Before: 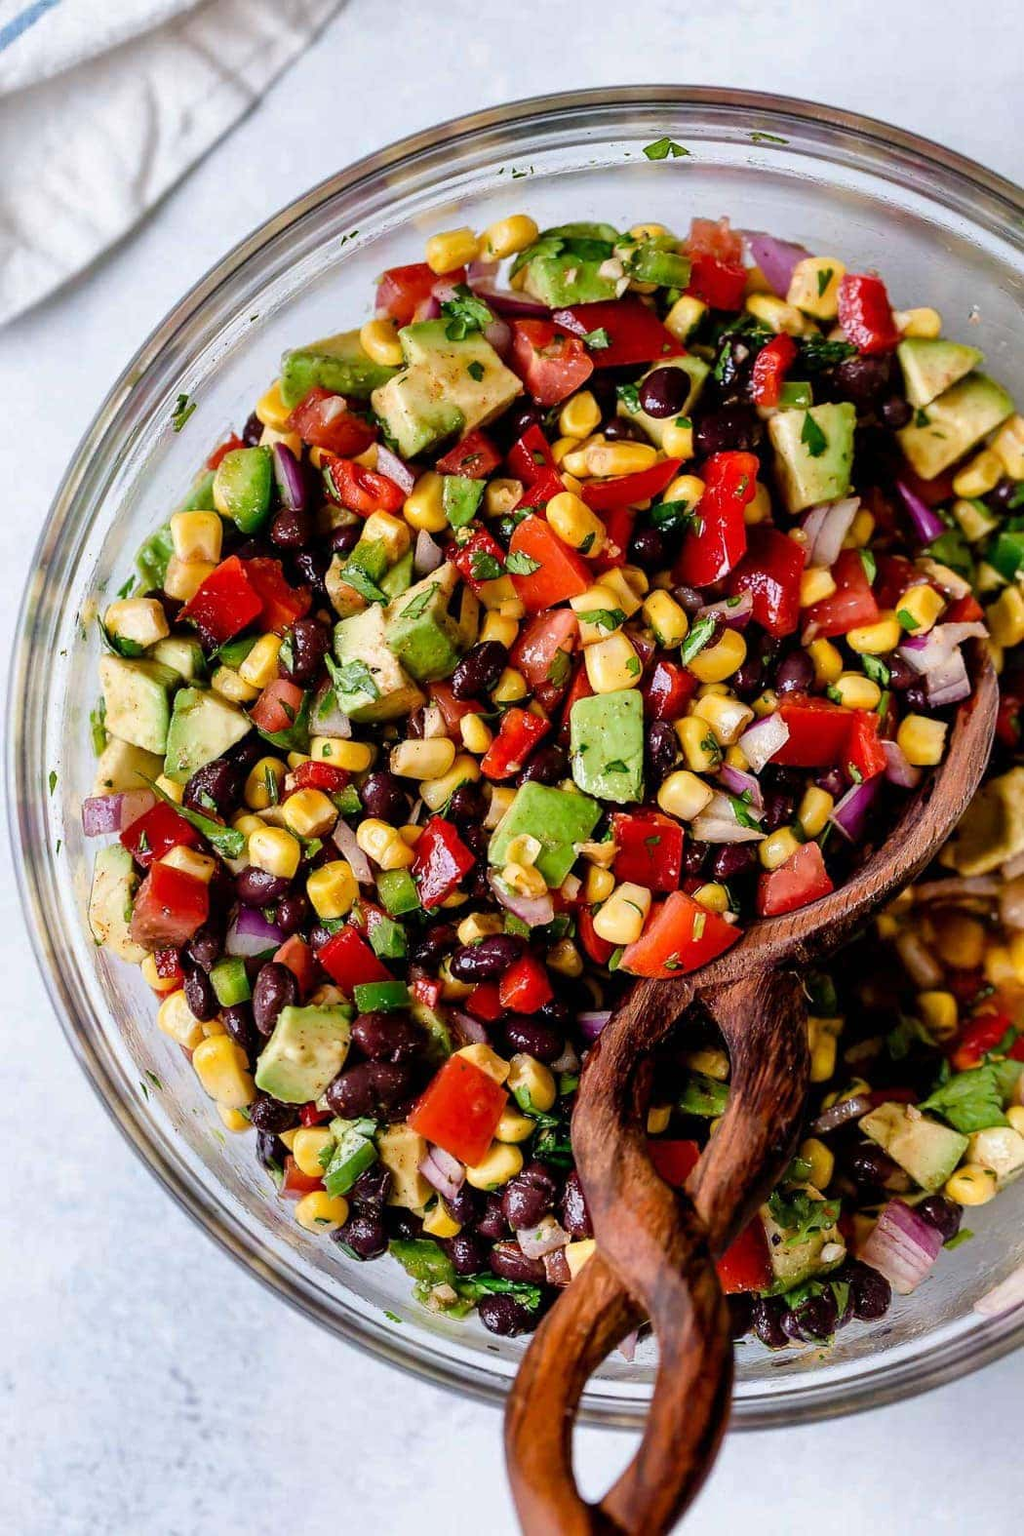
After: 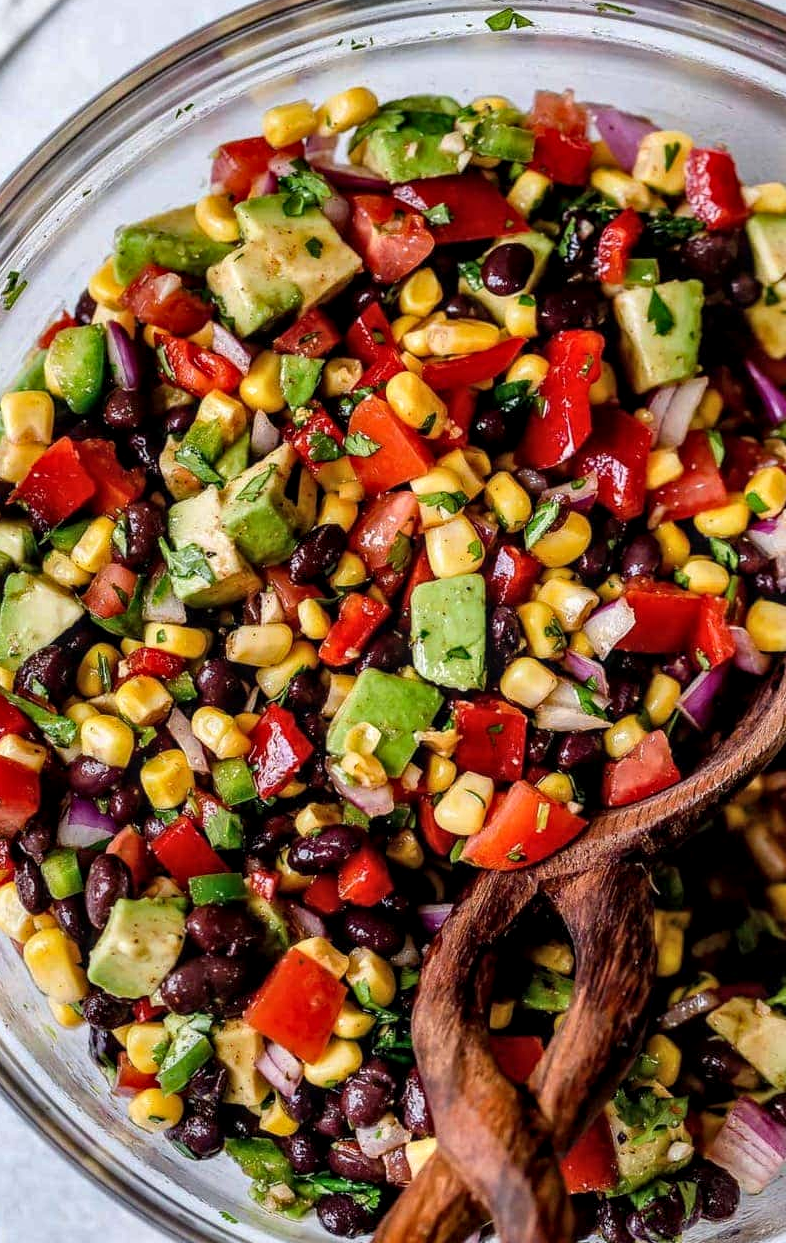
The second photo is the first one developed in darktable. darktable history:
crop: left 16.618%, top 8.488%, right 8.469%, bottom 12.569%
local contrast: detail 130%
